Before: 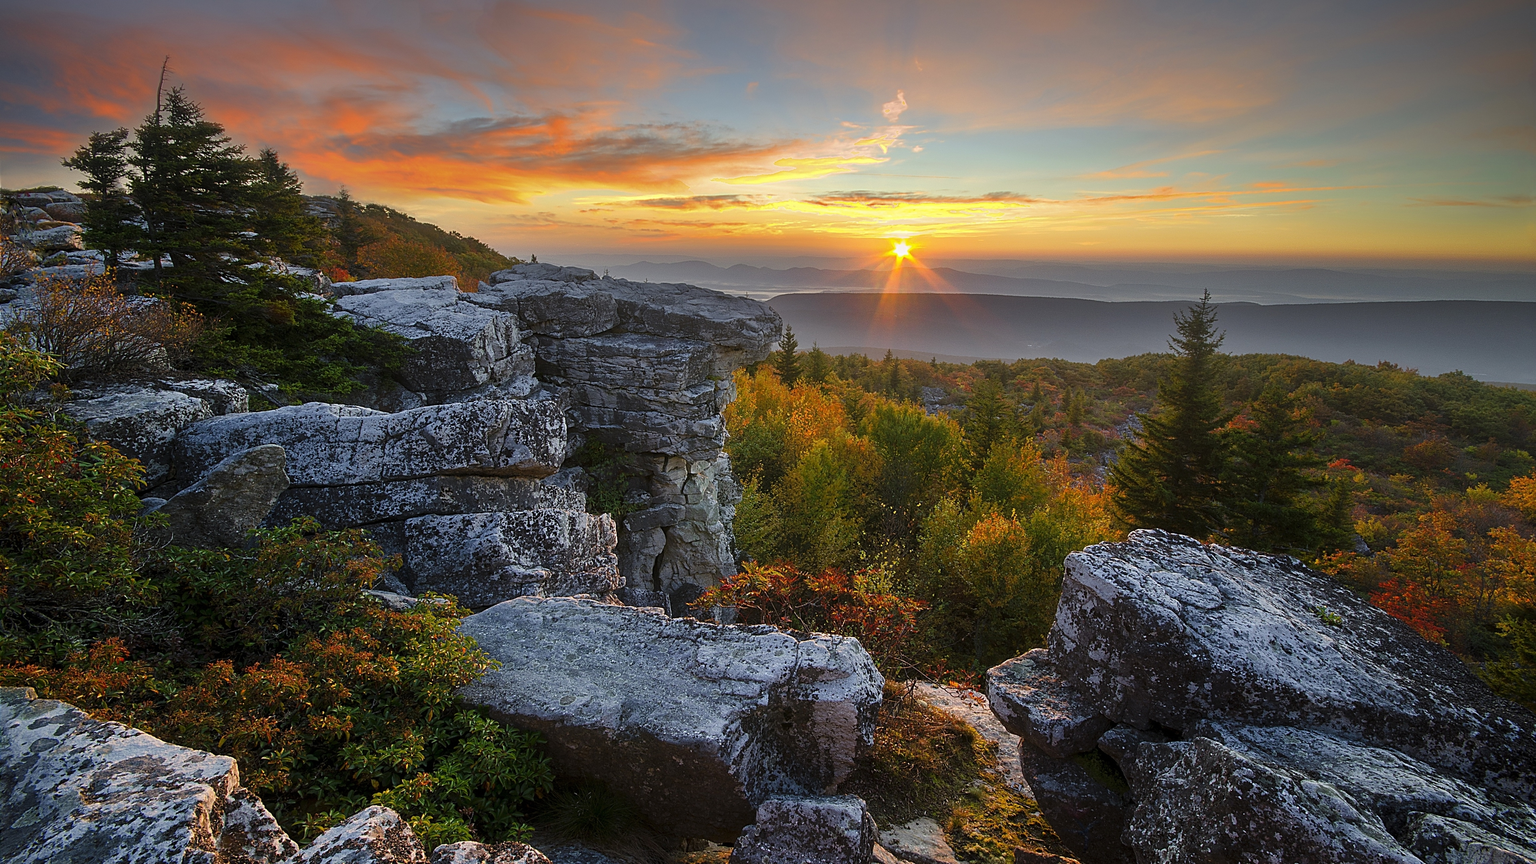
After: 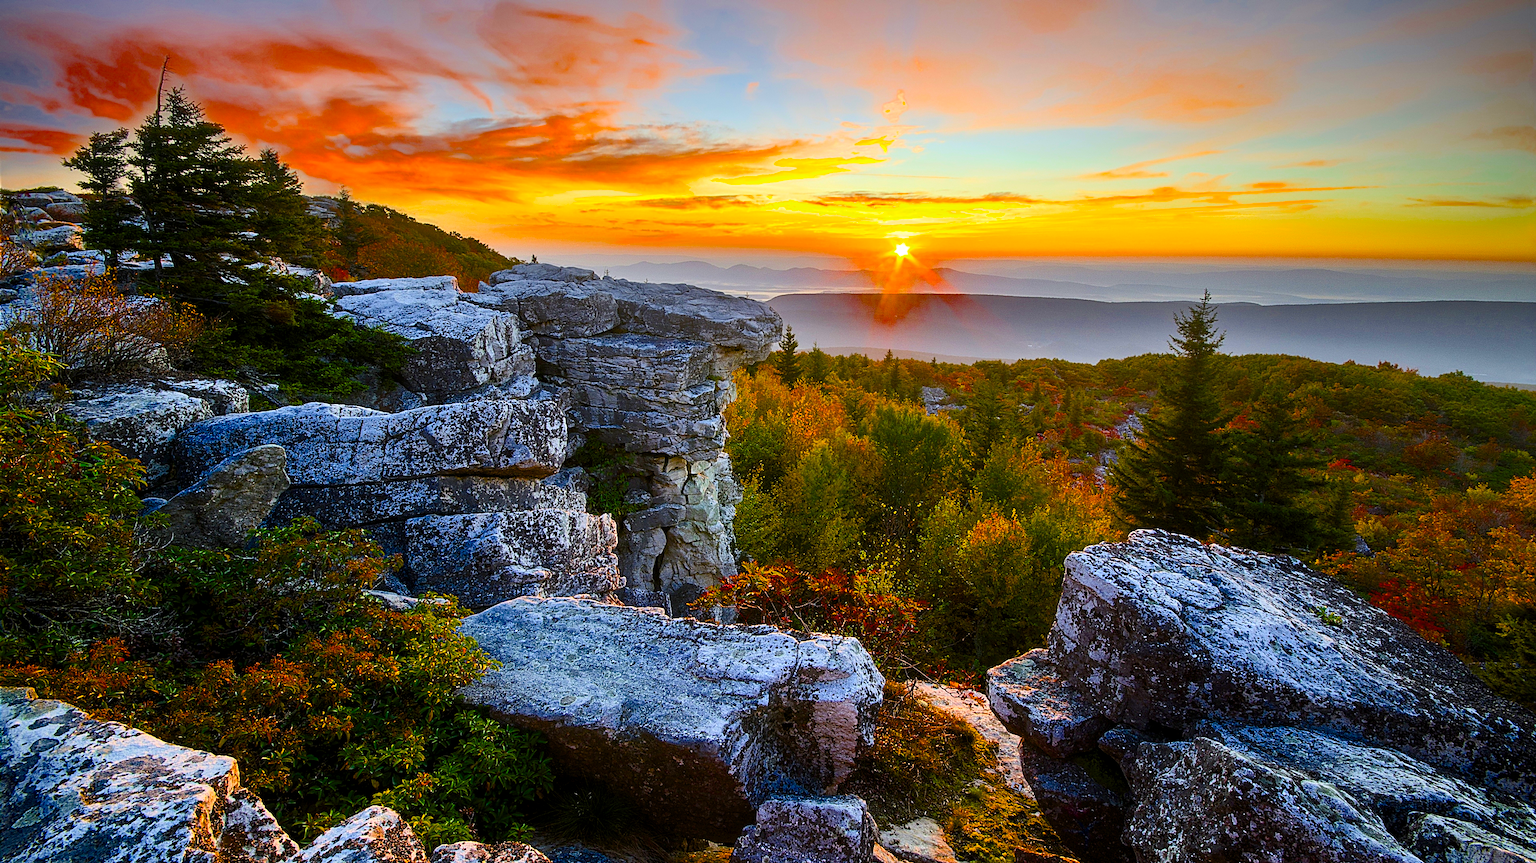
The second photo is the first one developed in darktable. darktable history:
color correction: highlights b* -0.03, saturation 1.34
color balance rgb: global offset › luminance -0.411%, perceptual saturation grading › global saturation 36.173%, perceptual saturation grading › shadows 35.949%, perceptual brilliance grading › highlights 11.656%, saturation formula JzAzBz (2021)
tone curve: curves: ch0 [(0, 0) (0.003, 0.003) (0.011, 0.014) (0.025, 0.033) (0.044, 0.06) (0.069, 0.096) (0.1, 0.132) (0.136, 0.174) (0.177, 0.226) (0.224, 0.282) (0.277, 0.352) (0.335, 0.435) (0.399, 0.524) (0.468, 0.615) (0.543, 0.695) (0.623, 0.771) (0.709, 0.835) (0.801, 0.894) (0.898, 0.944) (1, 1)], color space Lab, independent channels, preserve colors none
tone equalizer: on, module defaults
